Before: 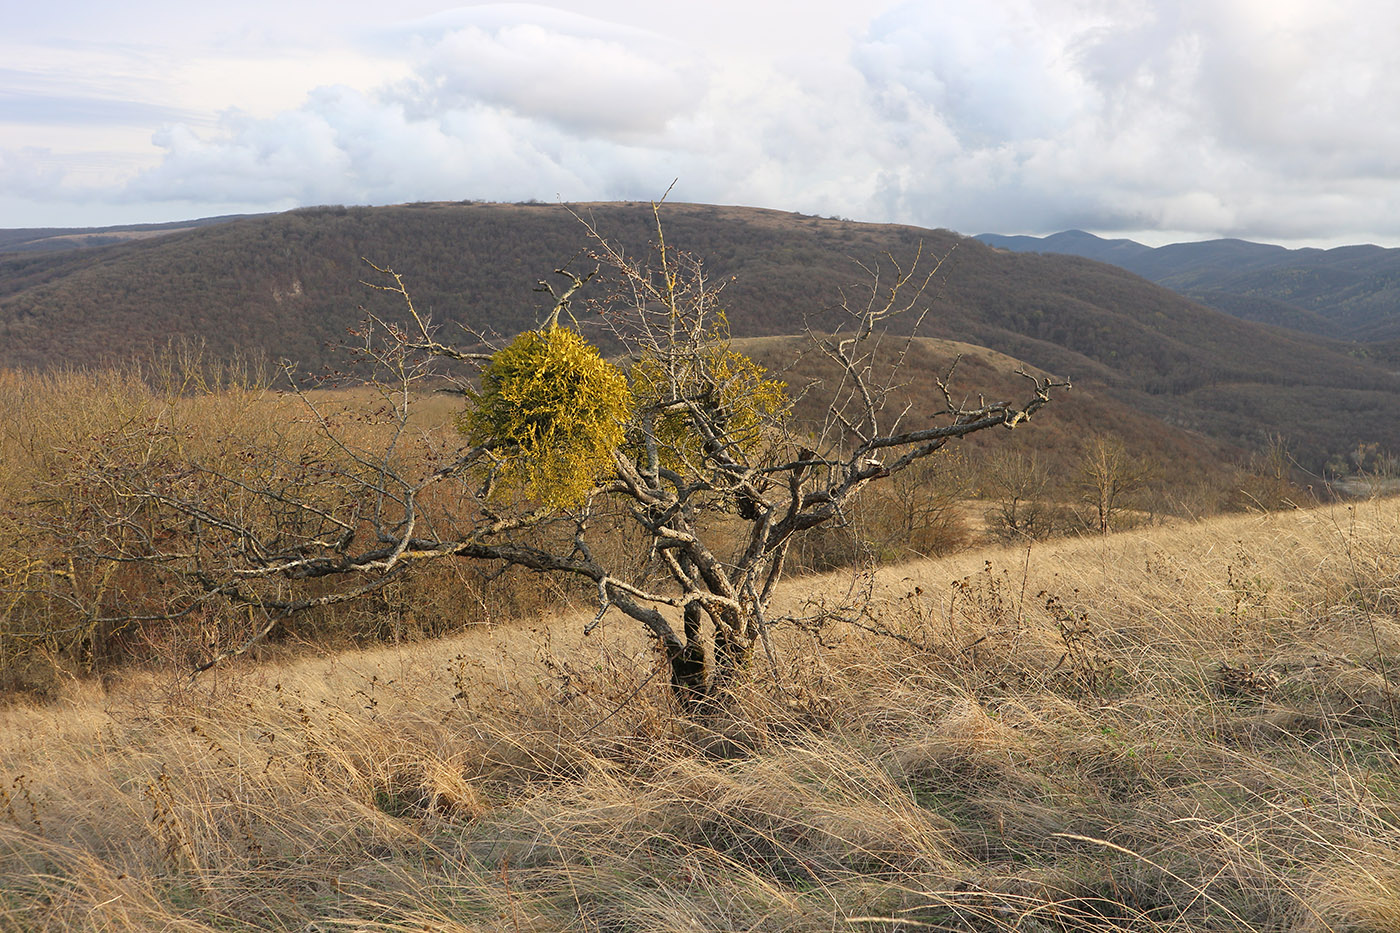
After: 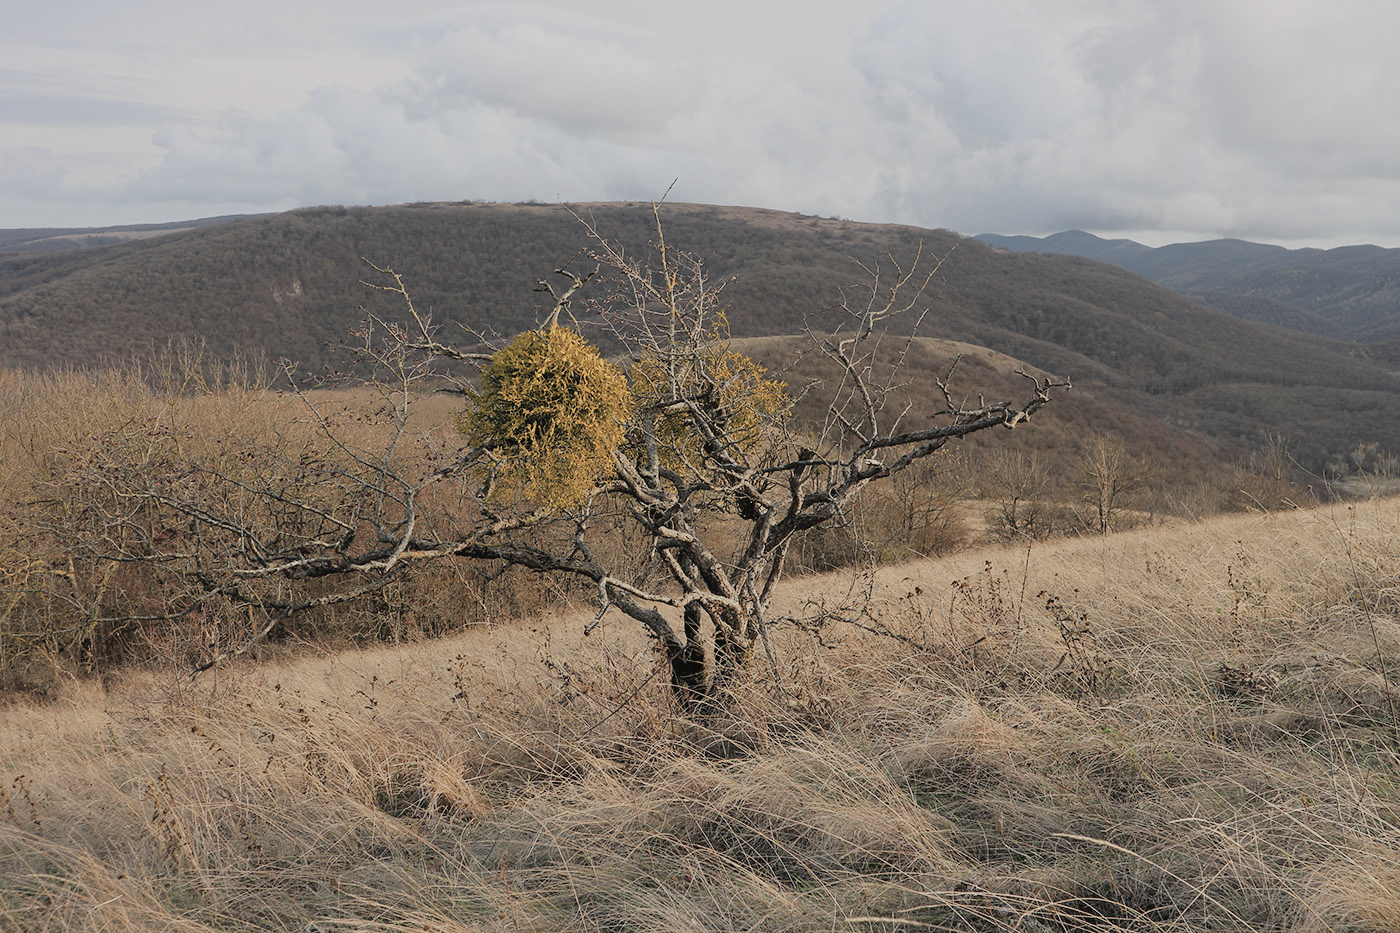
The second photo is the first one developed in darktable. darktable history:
tone equalizer: edges refinement/feathering 500, mask exposure compensation -1.57 EV, preserve details no
color correction: highlights b* 0.061
color balance rgb: perceptual saturation grading › global saturation 0.726%, global vibrance 20%
contrast brightness saturation: contrast -0.058, saturation -0.402
color zones: curves: ch1 [(0.309, 0.524) (0.41, 0.329) (0.508, 0.509)]; ch2 [(0.25, 0.457) (0.75, 0.5)]
filmic rgb: black relative exposure -7.65 EV, white relative exposure 4.56 EV, hardness 3.61
